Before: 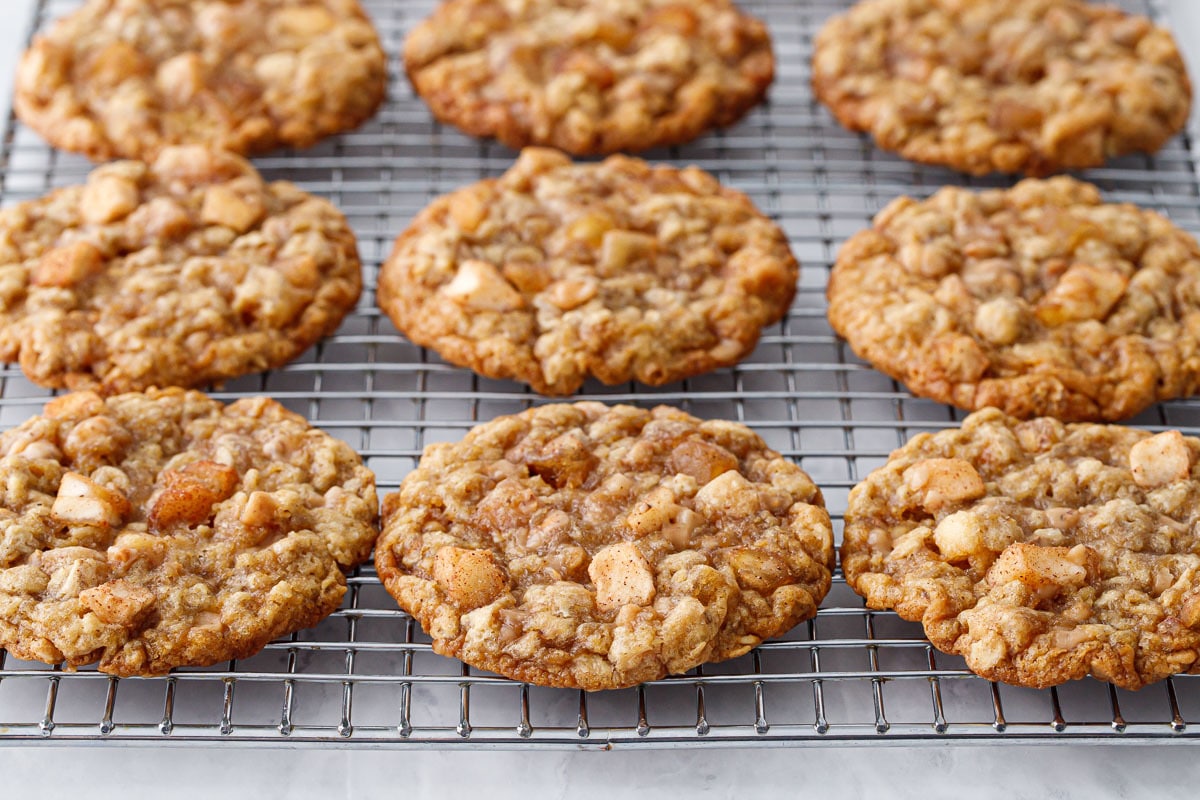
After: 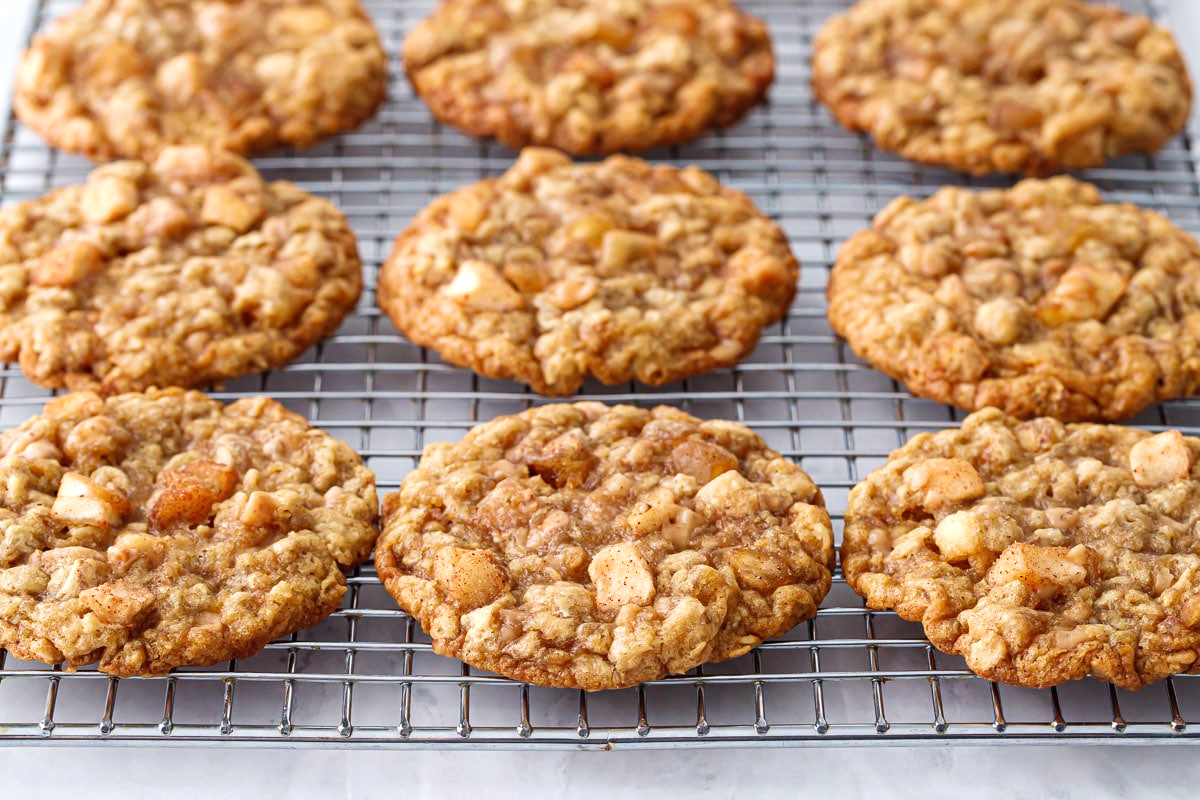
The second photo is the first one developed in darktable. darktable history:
velvia: on, module defaults
exposure: exposure 0.2 EV, compensate highlight preservation false
